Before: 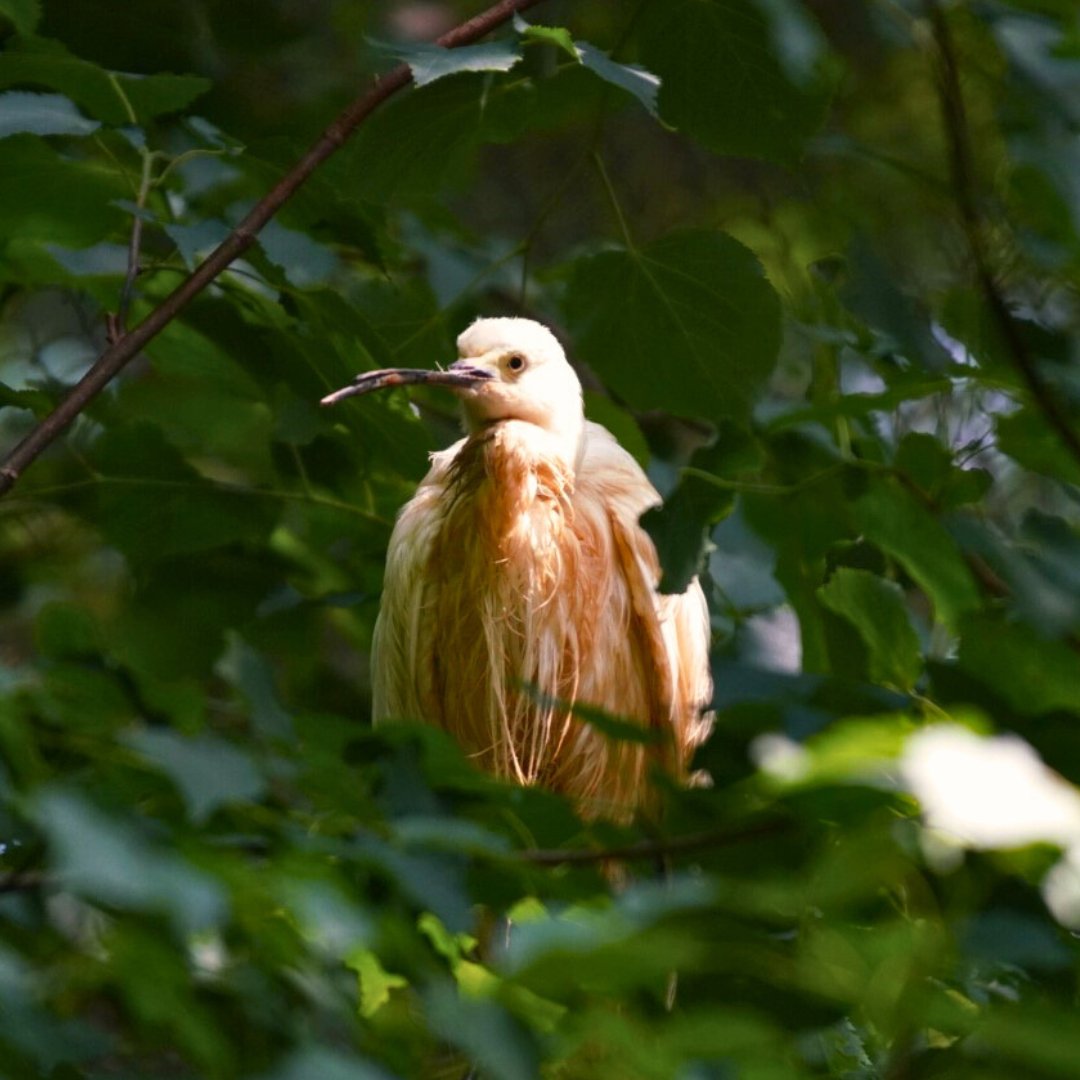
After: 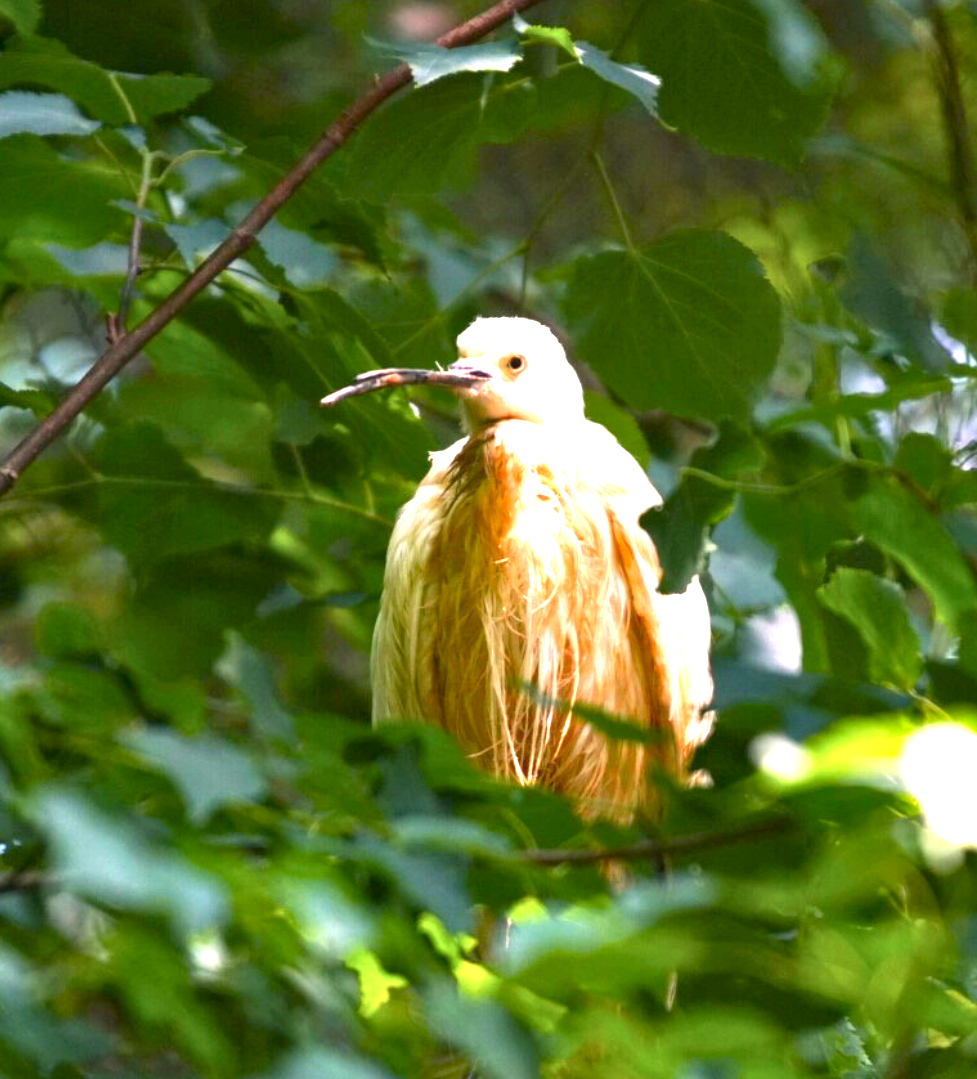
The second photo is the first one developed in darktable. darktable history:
exposure: black level correction 0.001, exposure 1.737 EV, compensate highlight preservation false
crop: right 9.48%, bottom 0.051%
